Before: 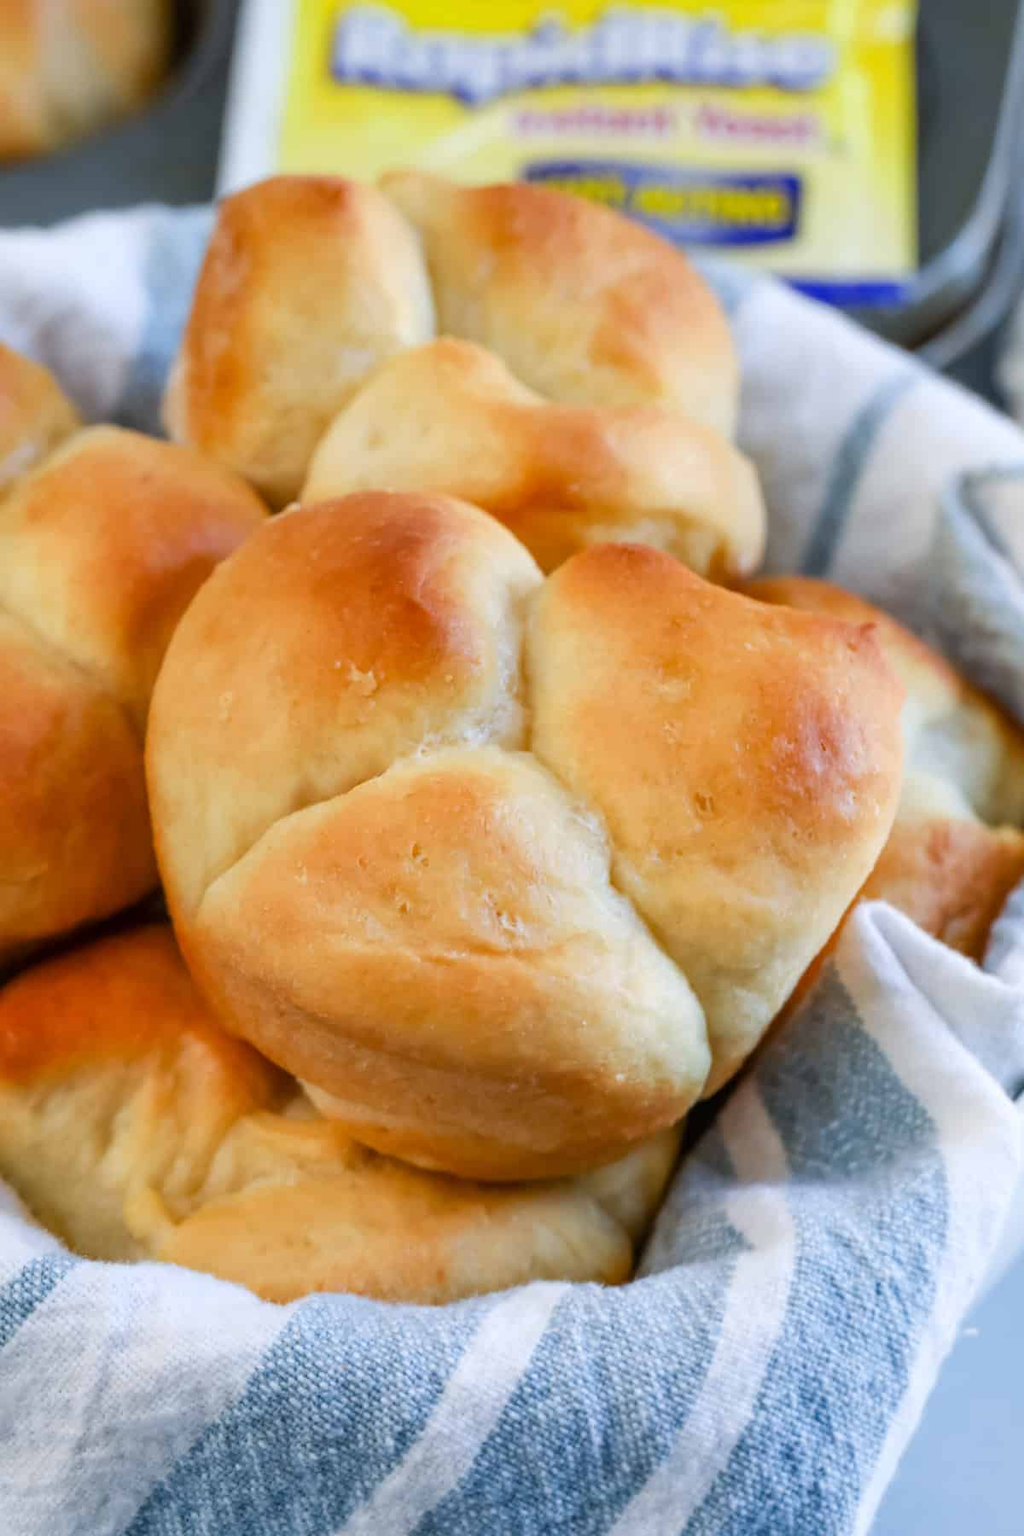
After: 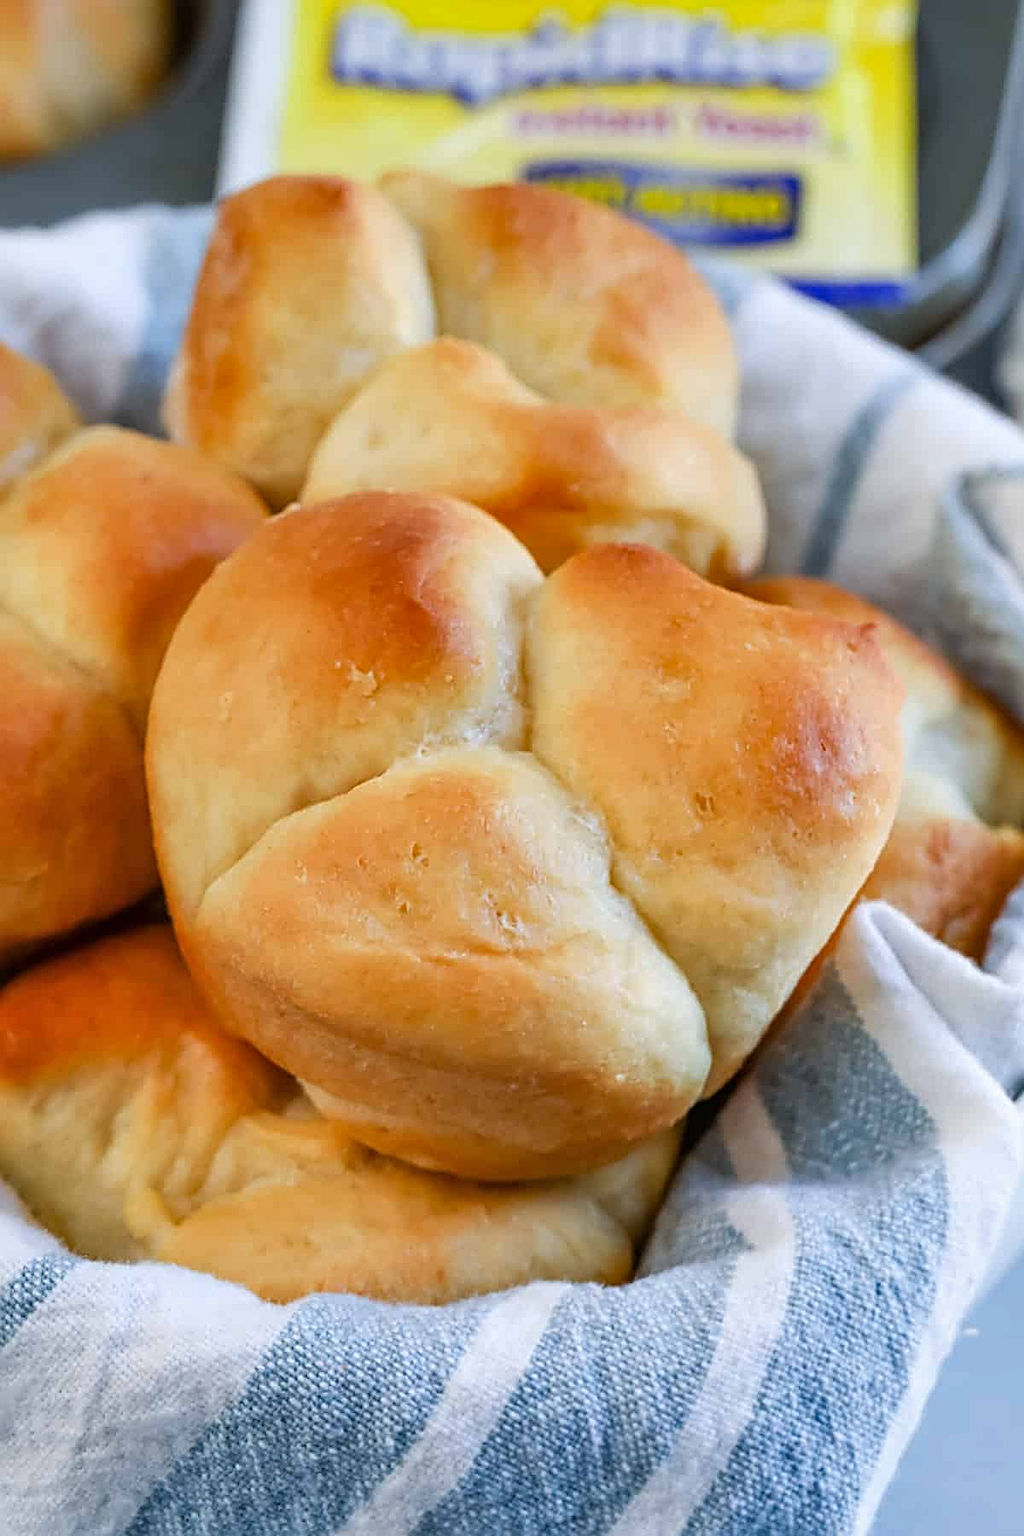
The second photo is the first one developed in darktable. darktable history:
sharpen: radius 2.676, amount 0.669
shadows and highlights: shadows 32, highlights -32, soften with gaussian
color balance: mode lift, gamma, gain (sRGB)
